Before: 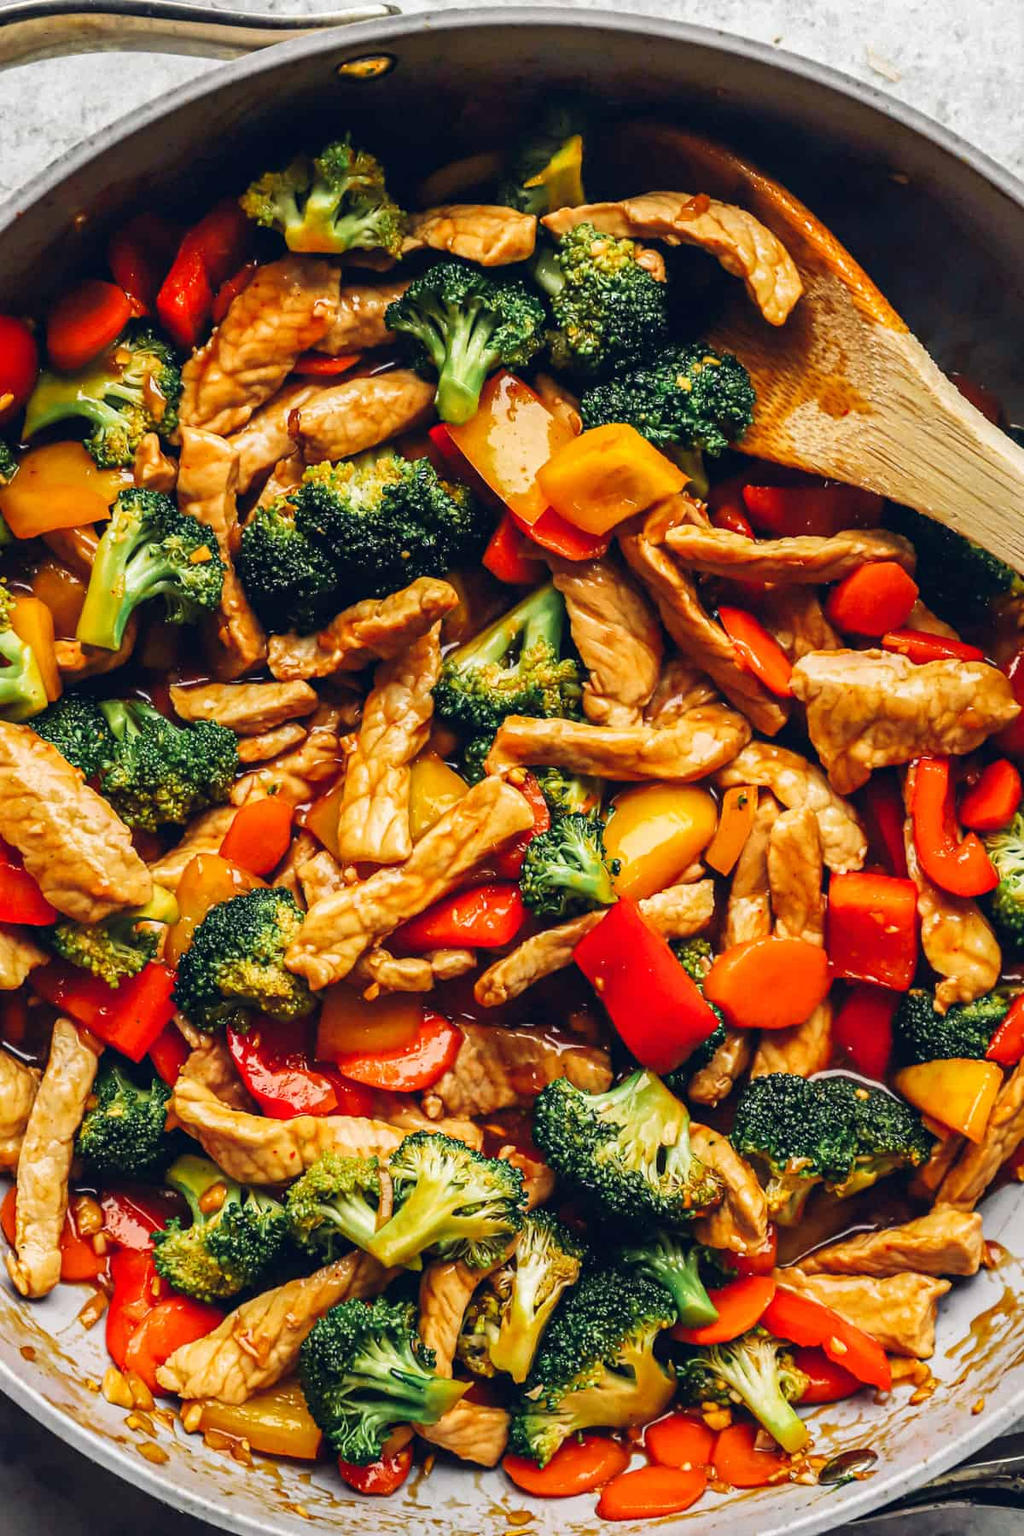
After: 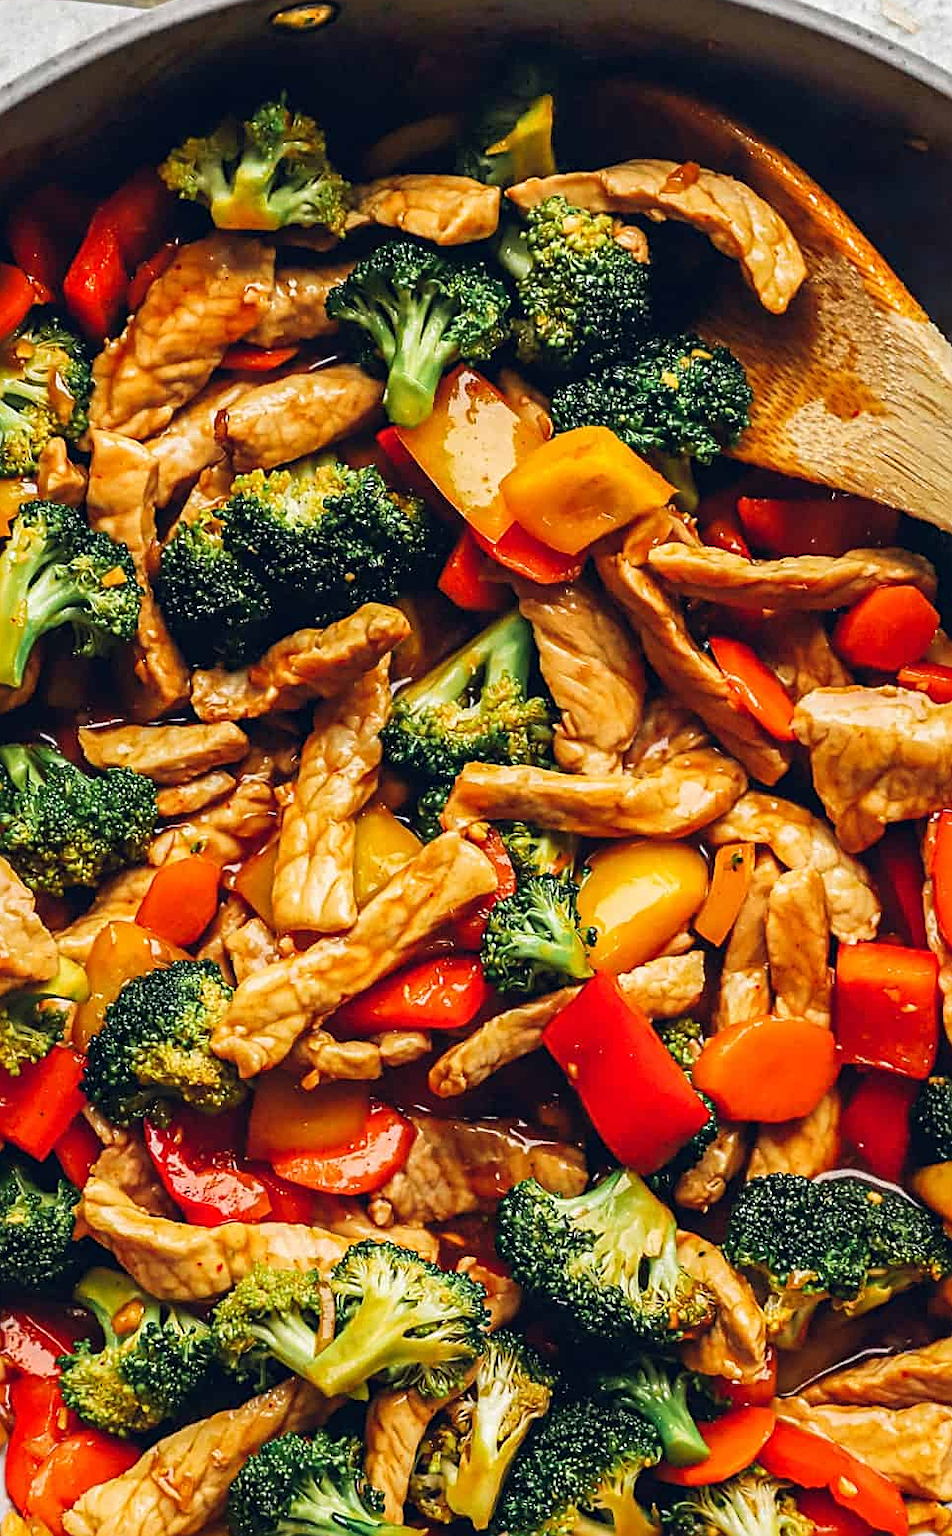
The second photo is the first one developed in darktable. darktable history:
sharpen: on, module defaults
crop: left 9.929%, top 3.475%, right 9.188%, bottom 9.529%
